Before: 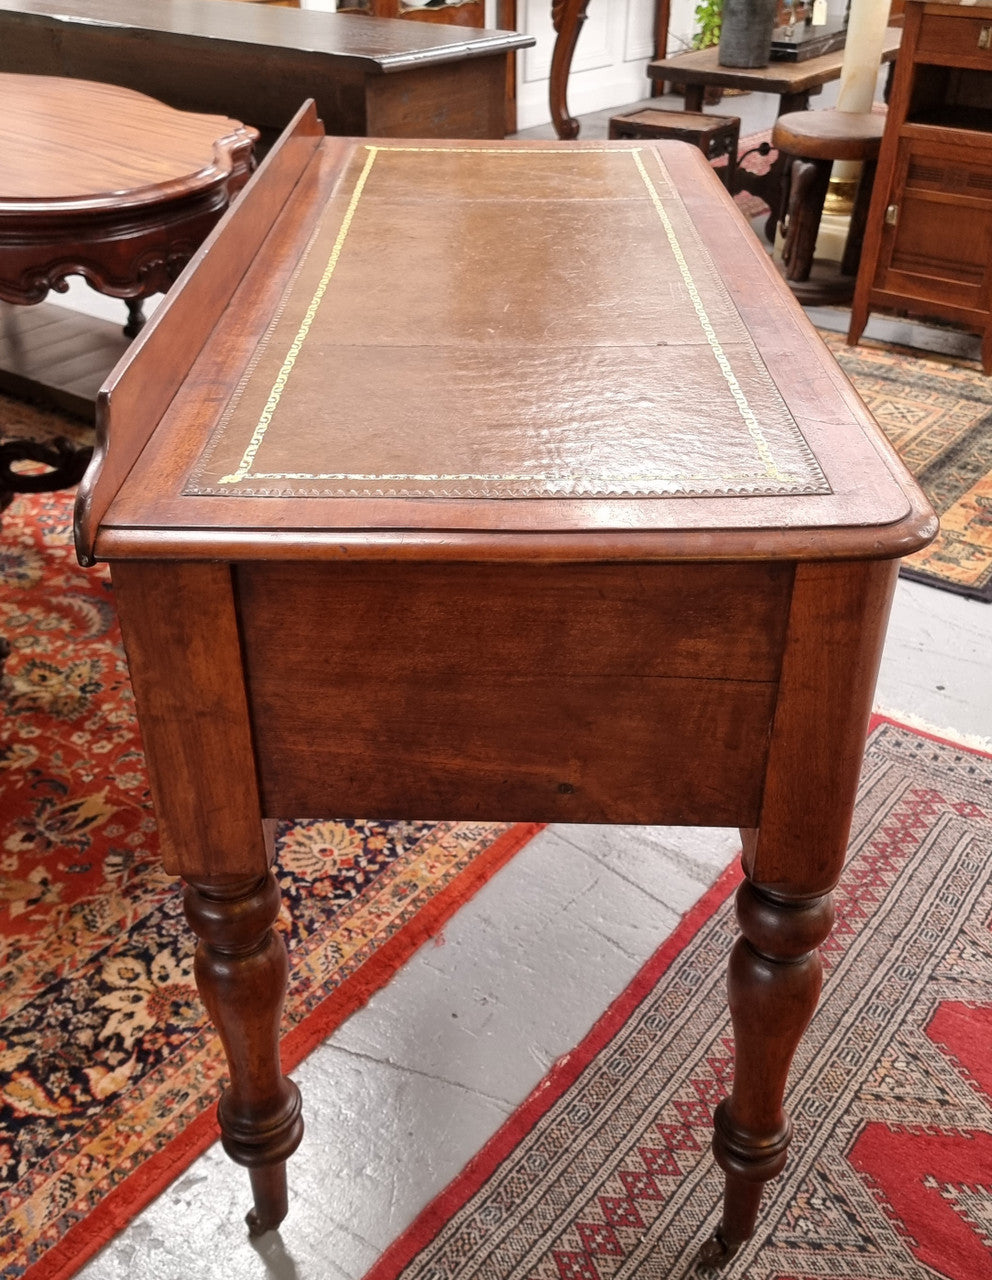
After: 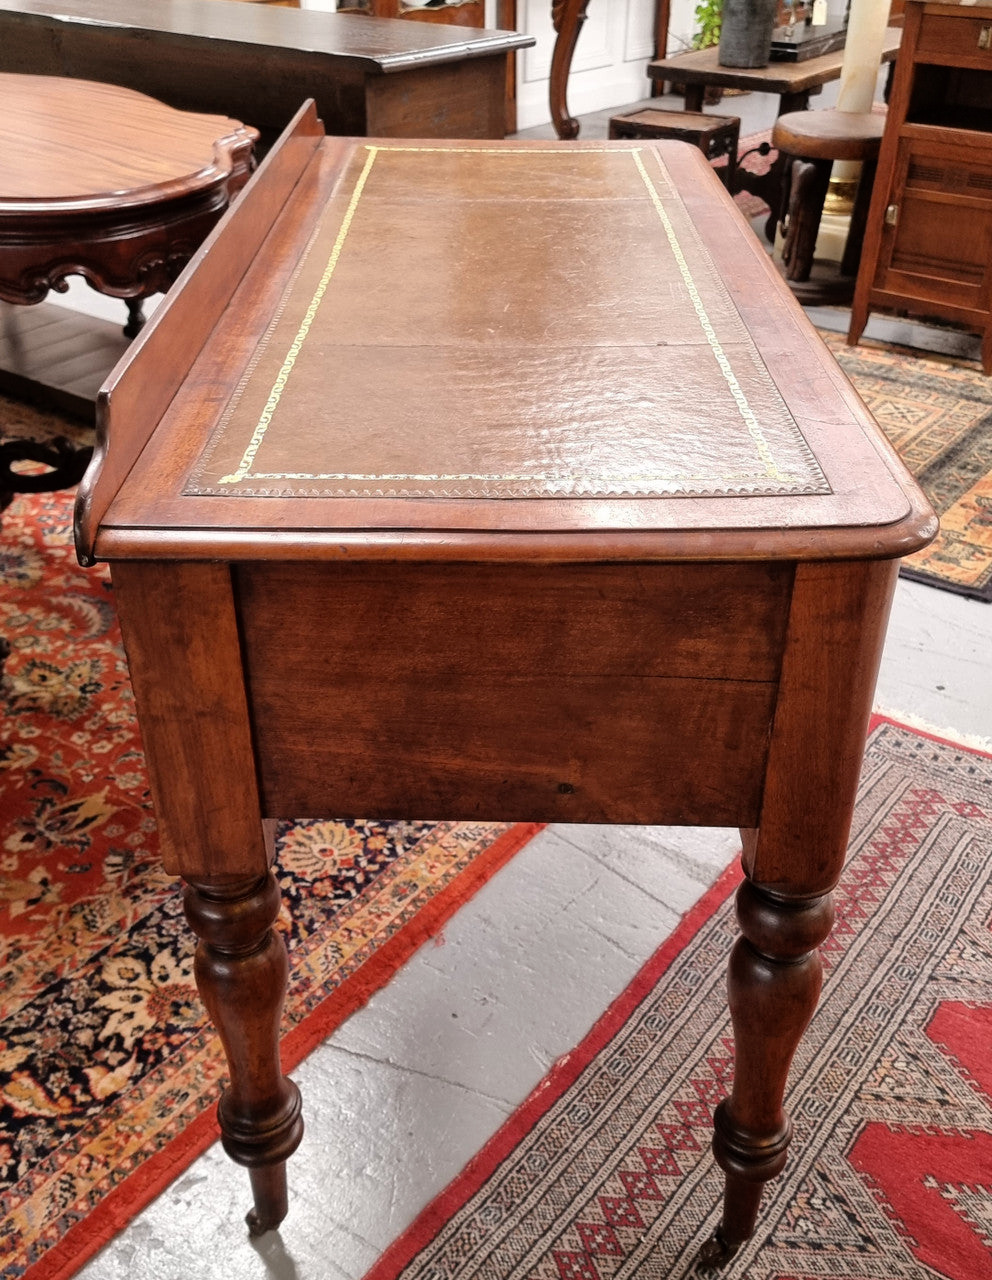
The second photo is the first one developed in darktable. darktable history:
bloom: size 3%, threshold 100%, strength 0%
rgb curve: curves: ch0 [(0, 0) (0.136, 0.078) (0.262, 0.245) (0.414, 0.42) (1, 1)], compensate middle gray true, preserve colors basic power
